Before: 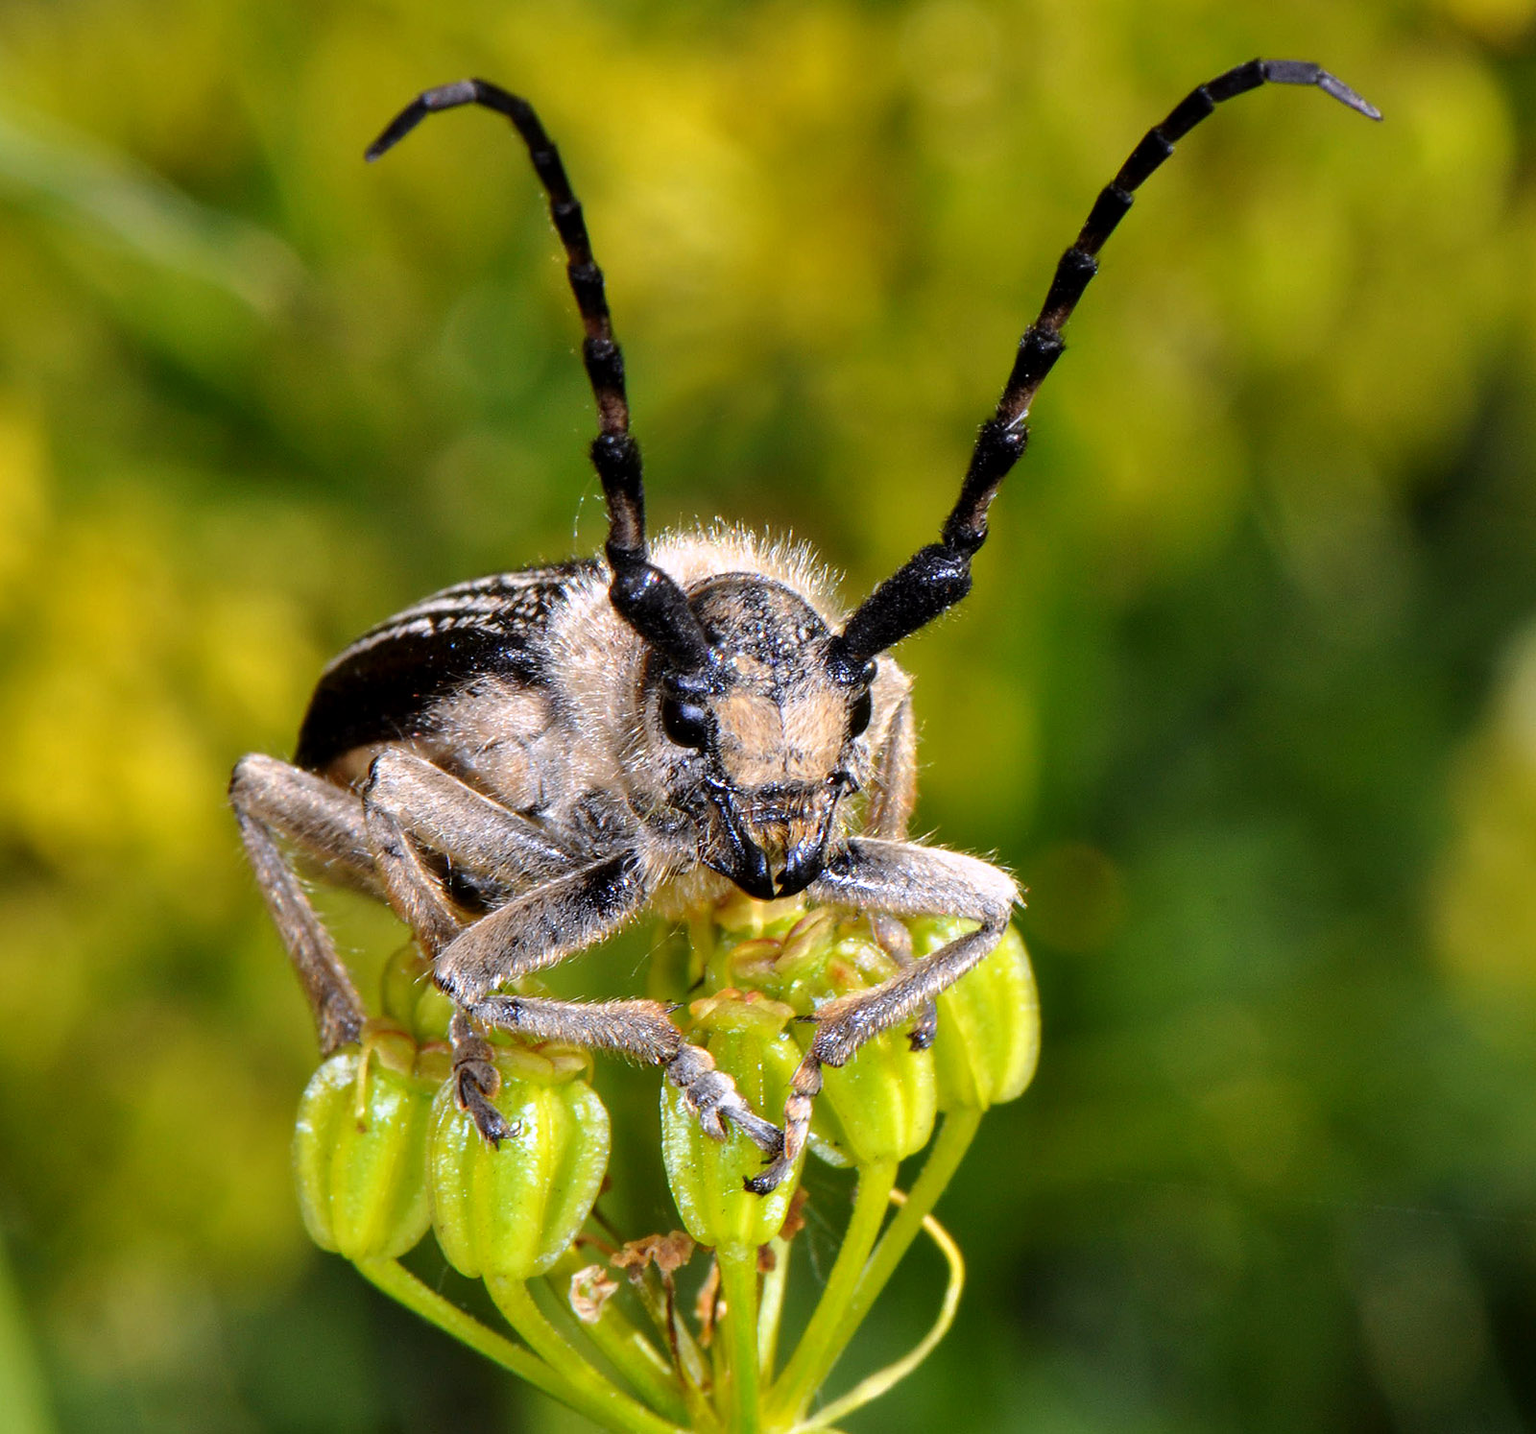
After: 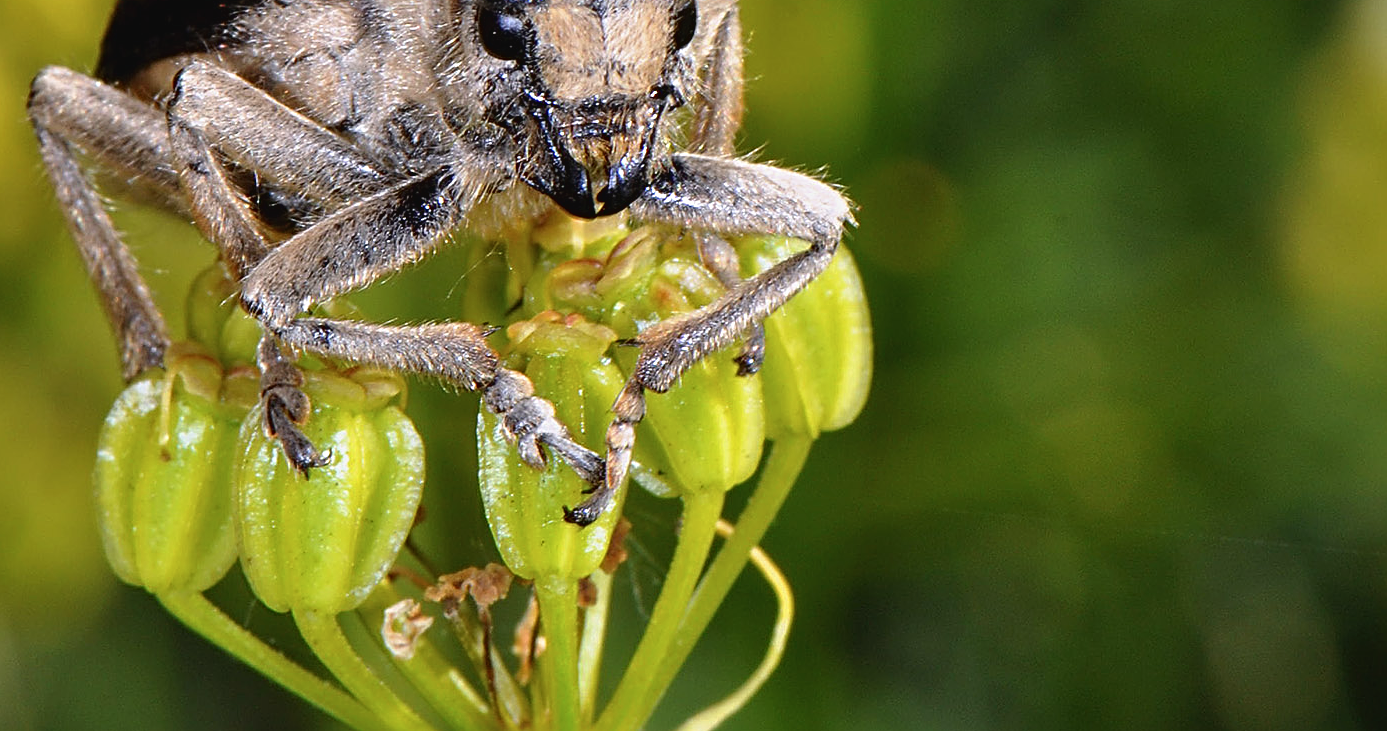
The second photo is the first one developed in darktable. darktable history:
contrast brightness saturation: contrast -0.08, brightness -0.04, saturation -0.11
crop and rotate: left 13.306%, top 48.129%, bottom 2.928%
sharpen: radius 3.119
